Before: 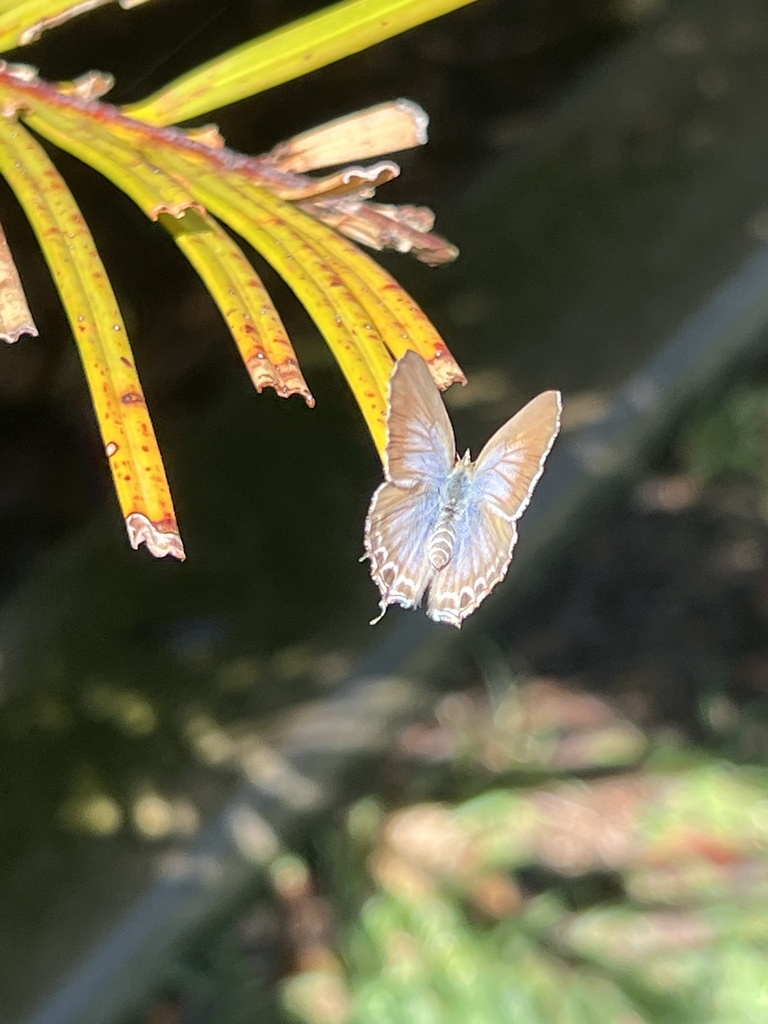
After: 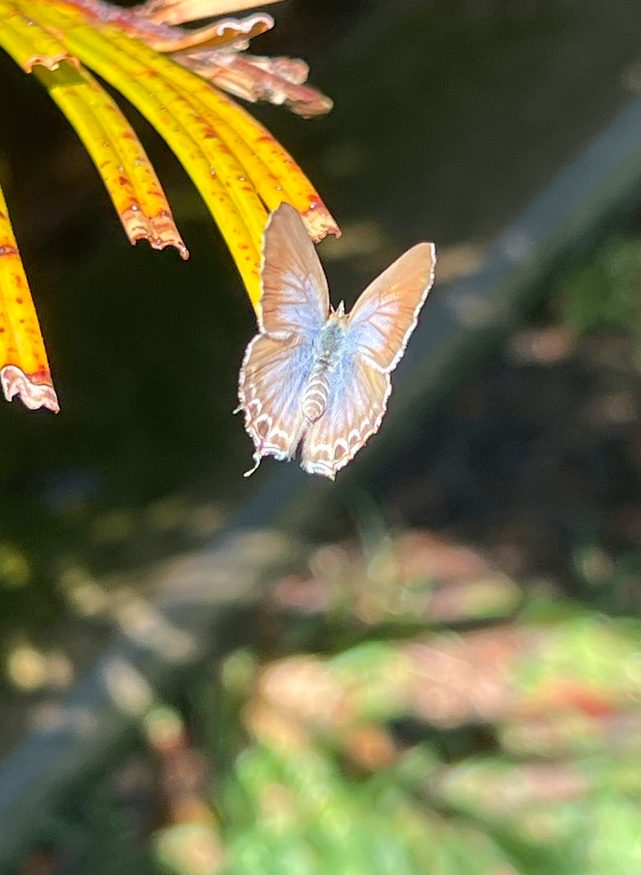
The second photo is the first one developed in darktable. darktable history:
crop: left 16.47%, top 14.464%
color balance rgb: perceptual saturation grading › global saturation 1.568%, perceptual saturation grading › highlights -1.071%, perceptual saturation grading › mid-tones 3.994%, perceptual saturation grading › shadows 8.512%, global vibrance 20%
